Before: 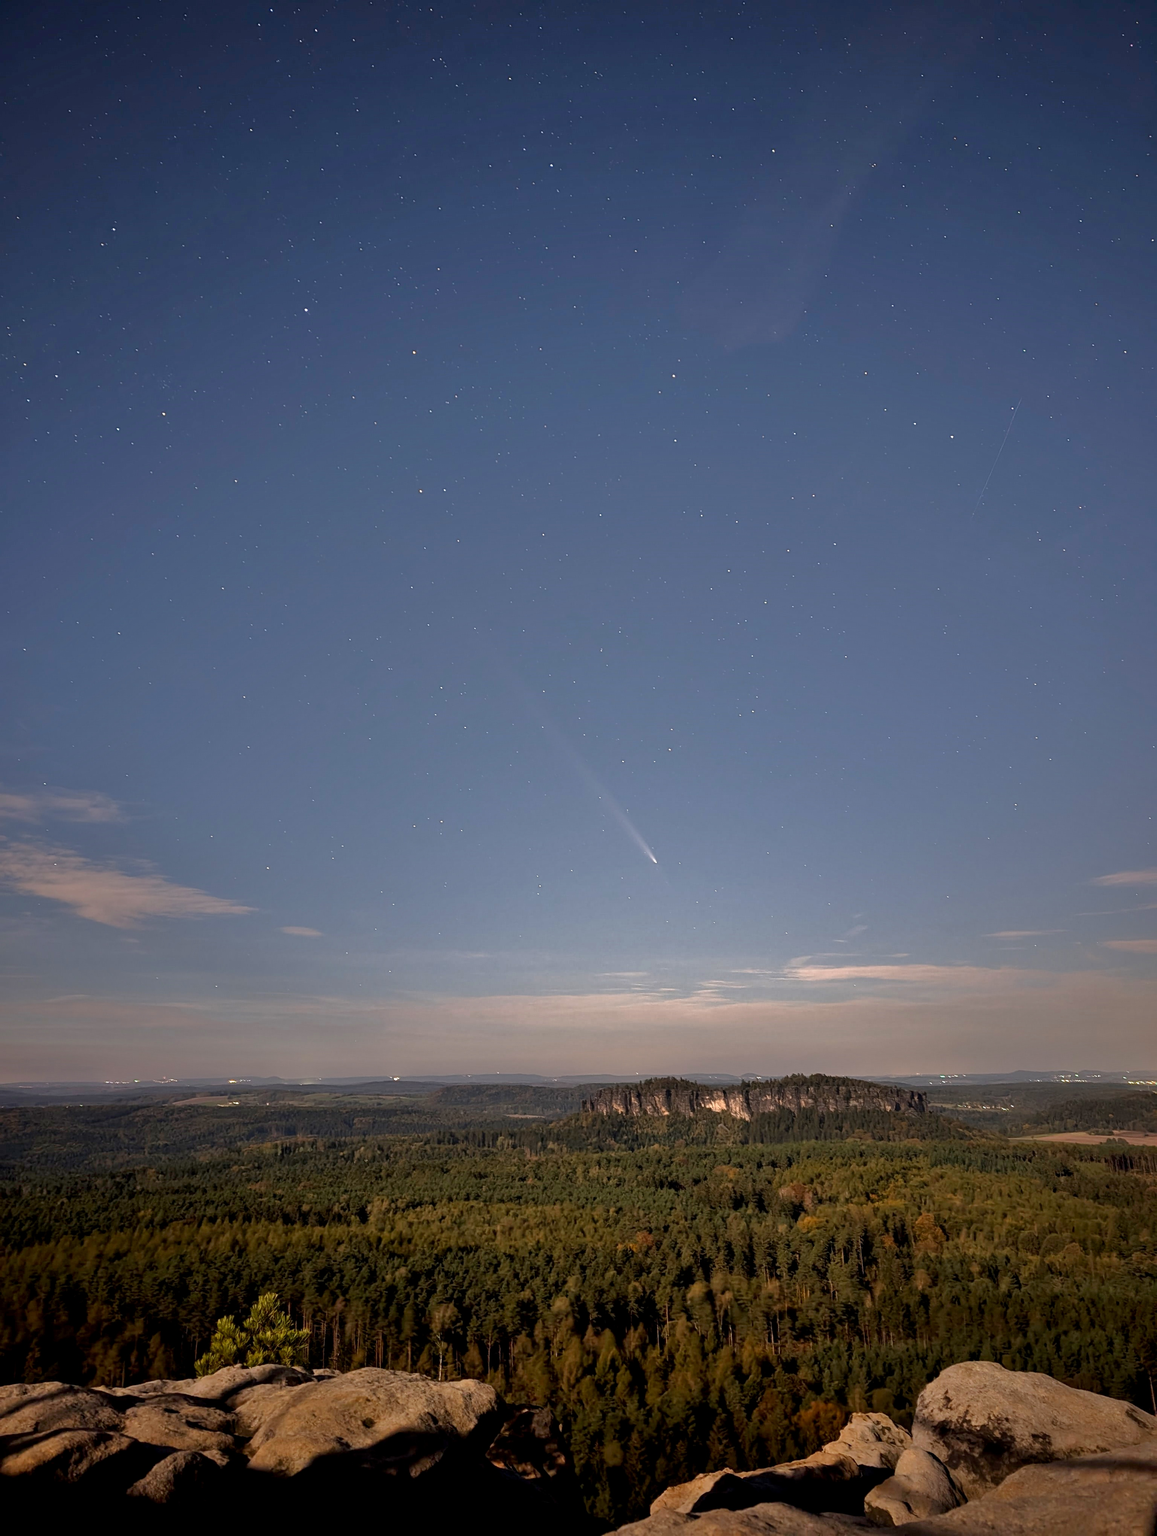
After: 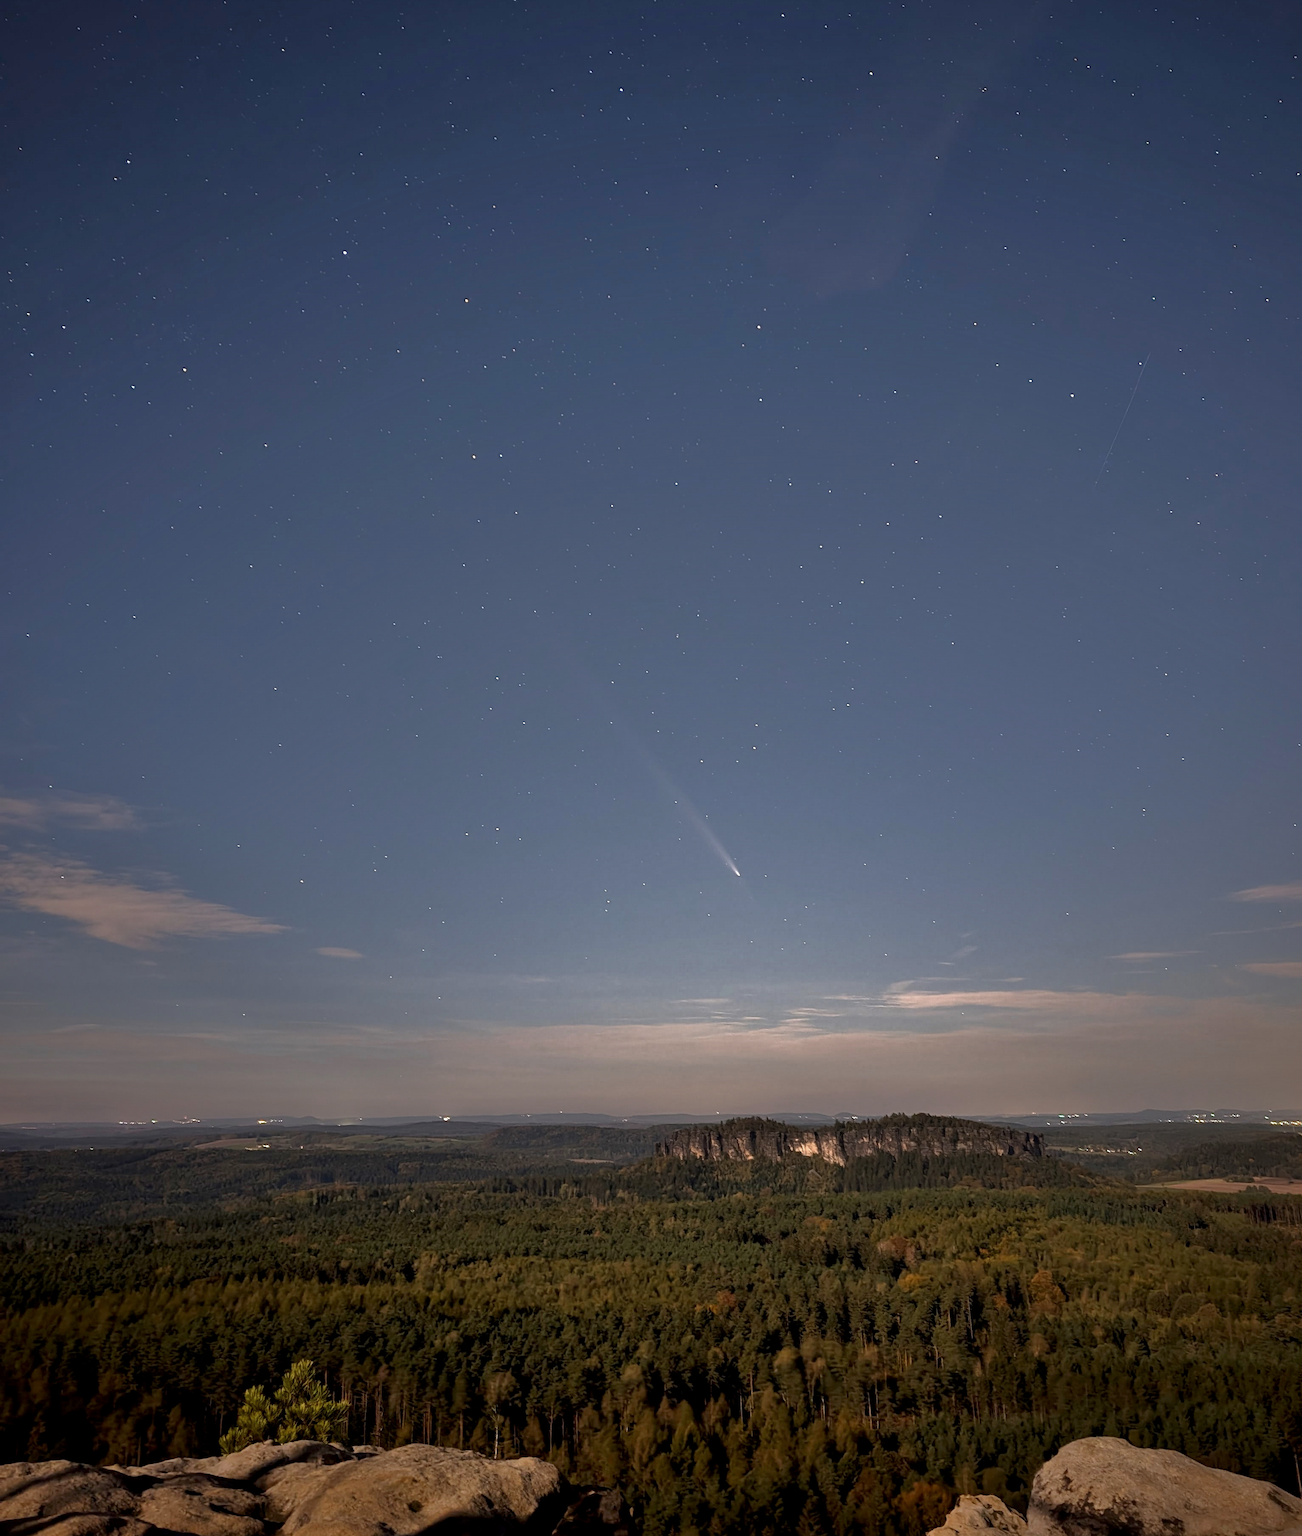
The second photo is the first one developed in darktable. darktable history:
crop and rotate: top 5.609%, bottom 5.609%
tone curve: curves: ch0 [(0, 0) (0.8, 0.757) (1, 1)], color space Lab, linked channels, preserve colors none
